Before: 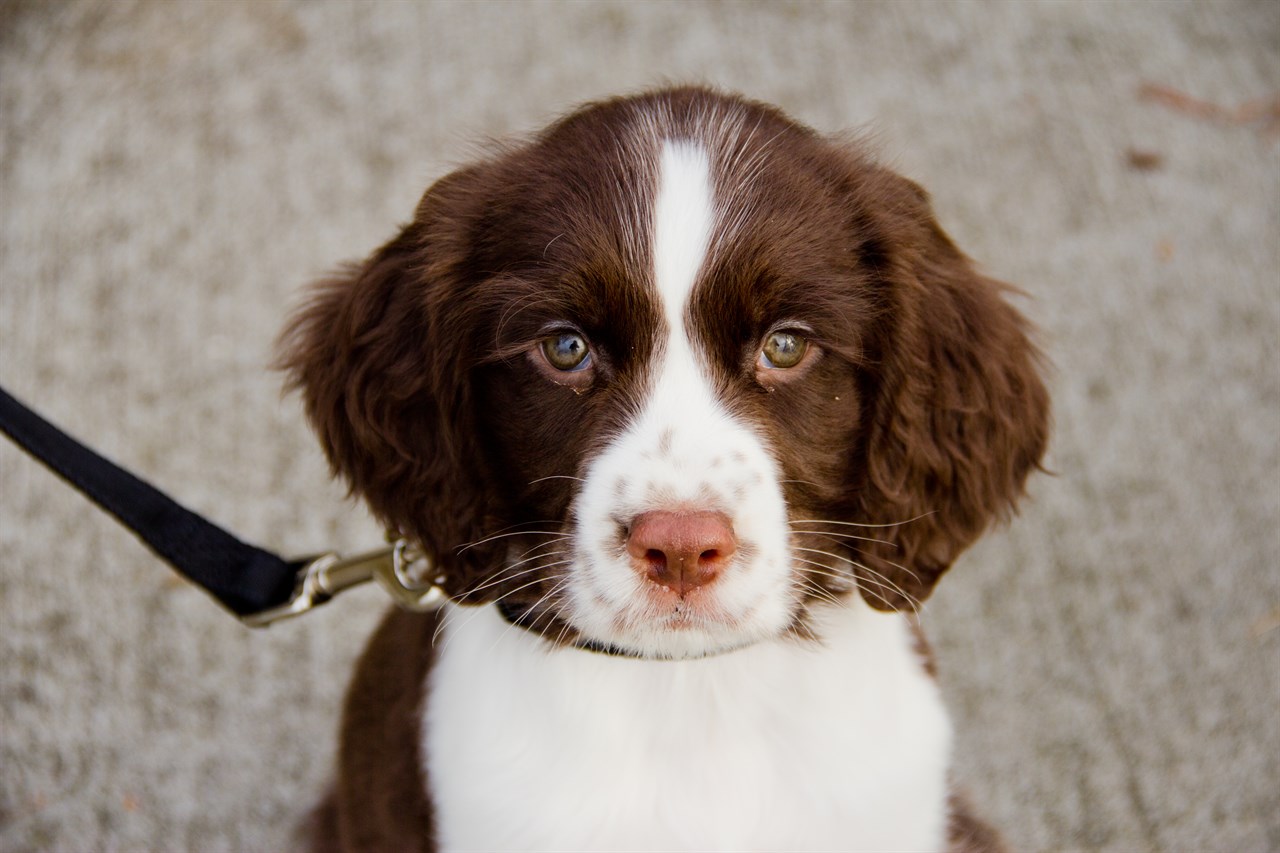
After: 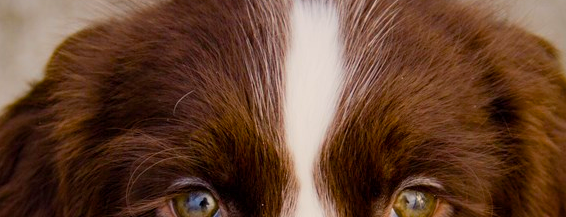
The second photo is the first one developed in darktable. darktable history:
crop: left 28.964%, top 16.831%, right 26.775%, bottom 57.628%
color balance rgb: highlights gain › chroma 1.677%, highlights gain › hue 57.16°, perceptual saturation grading › global saturation 39.803%, contrast -9.481%
